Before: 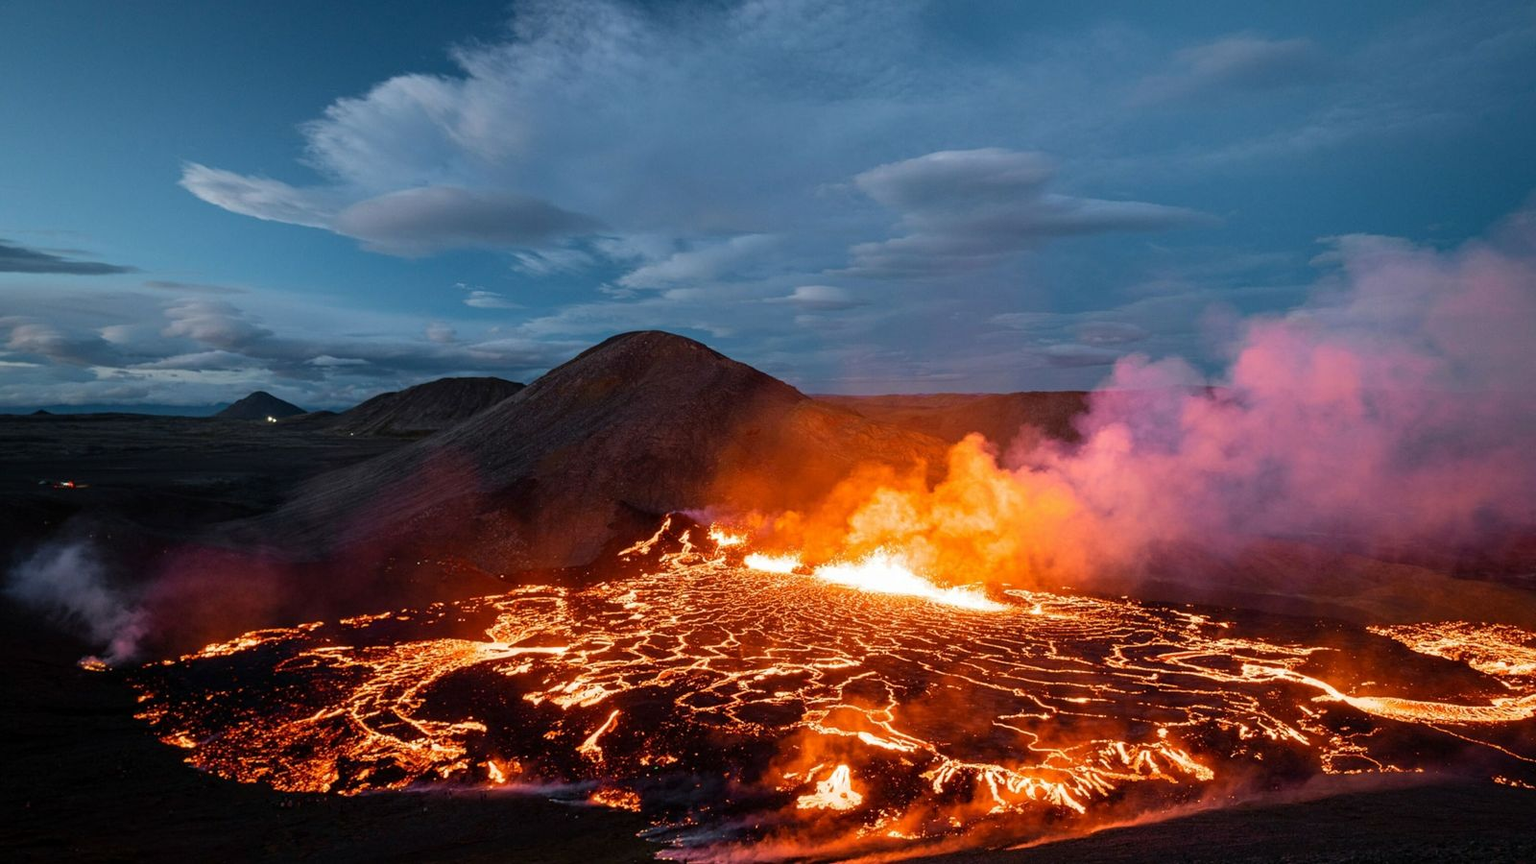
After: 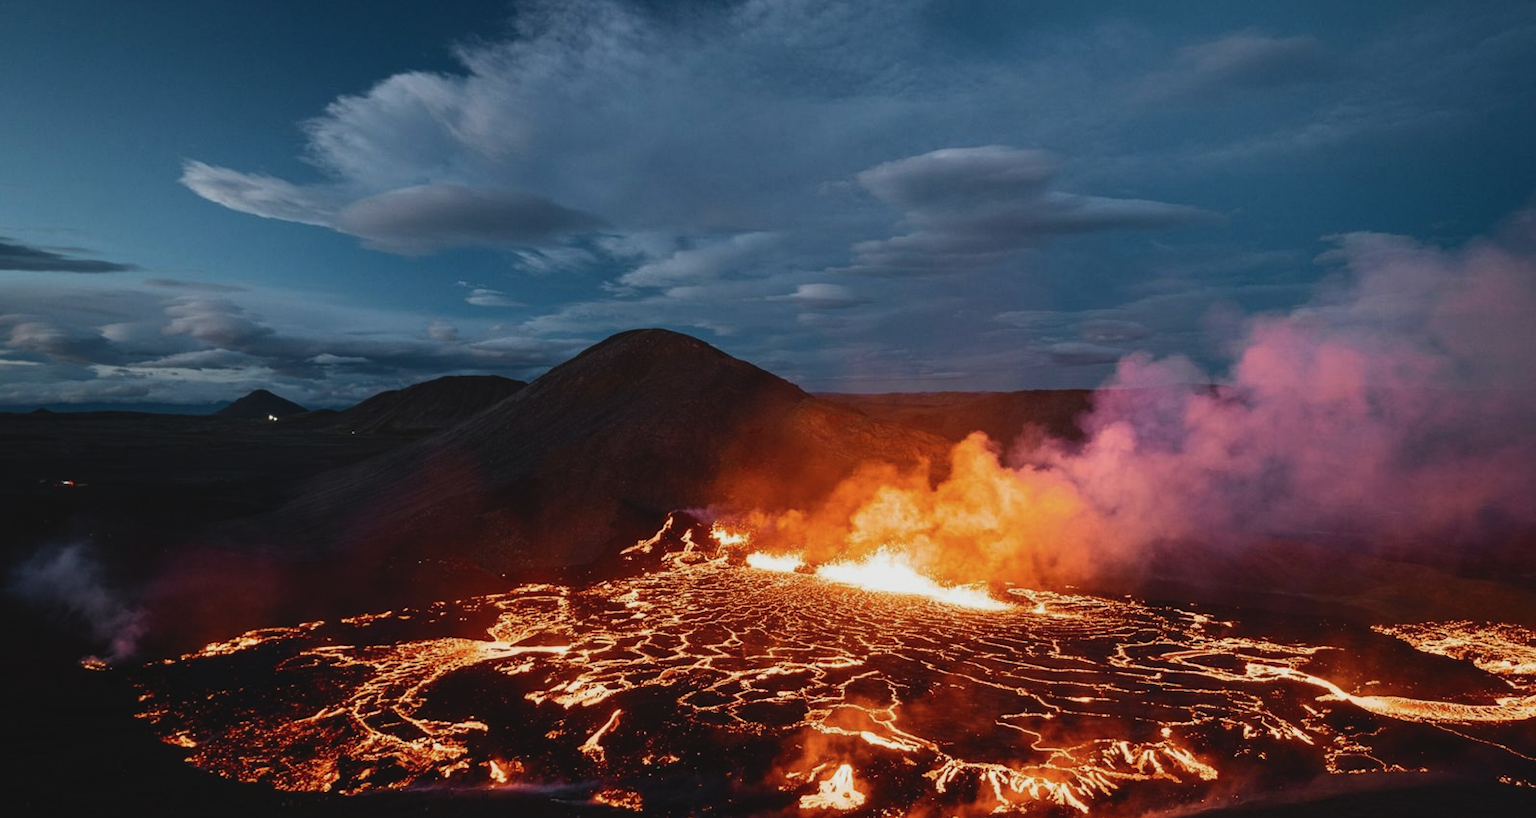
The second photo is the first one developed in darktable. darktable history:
exposure: black level correction -0.015, exposure -0.54 EV, compensate exposure bias true, compensate highlight preservation false
contrast brightness saturation: contrast 0.219
crop: top 0.413%, right 0.26%, bottom 5.102%
